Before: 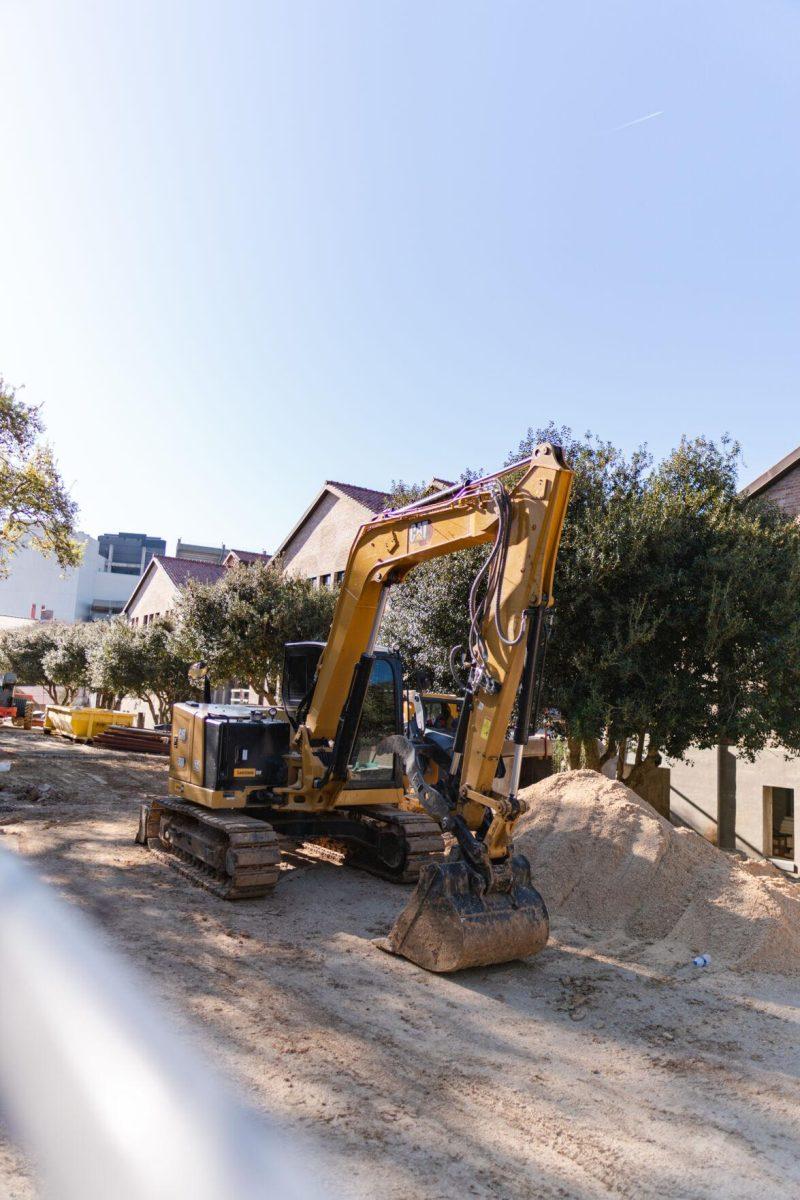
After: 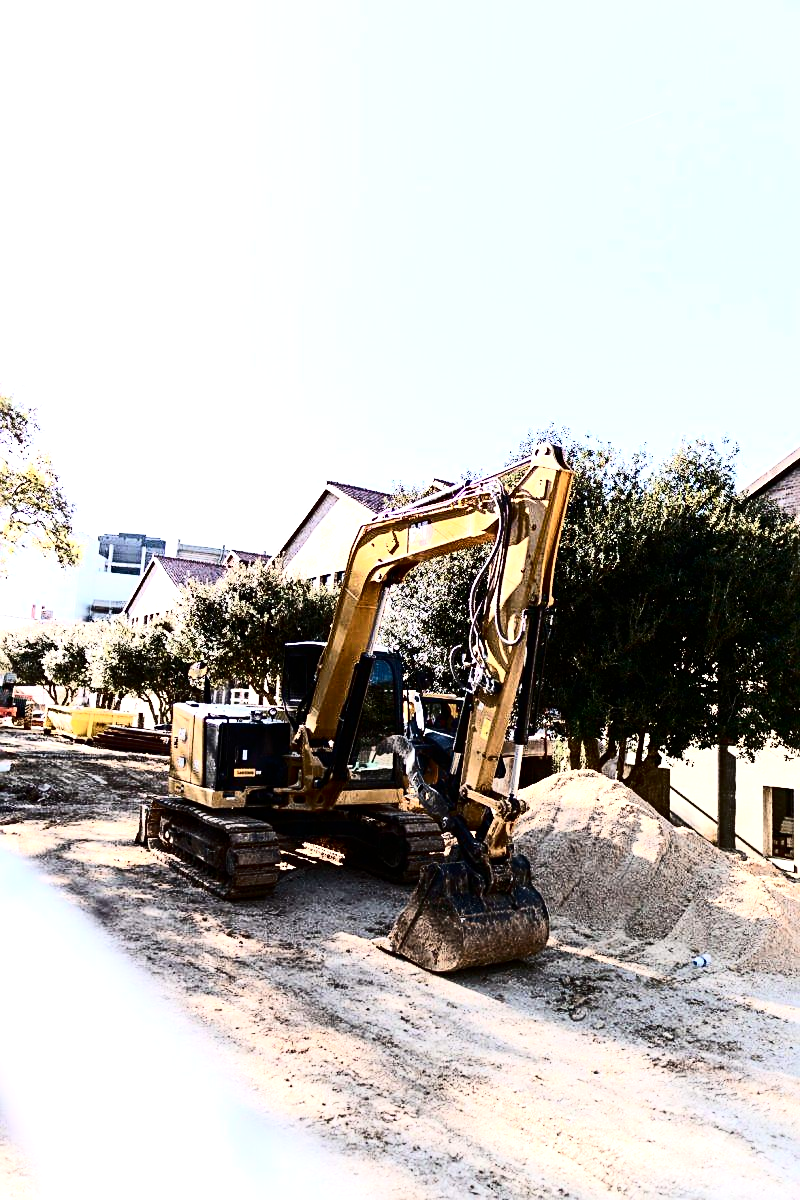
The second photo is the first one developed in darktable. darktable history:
sharpen: on, module defaults
contrast brightness saturation: contrast 0.508, saturation -0.103
tone equalizer: -8 EV -1.08 EV, -7 EV -0.992 EV, -6 EV -0.831 EV, -5 EV -0.562 EV, -3 EV 0.568 EV, -2 EV 0.842 EV, -1 EV 1.01 EV, +0 EV 1.05 EV, mask exposure compensation -0.512 EV
